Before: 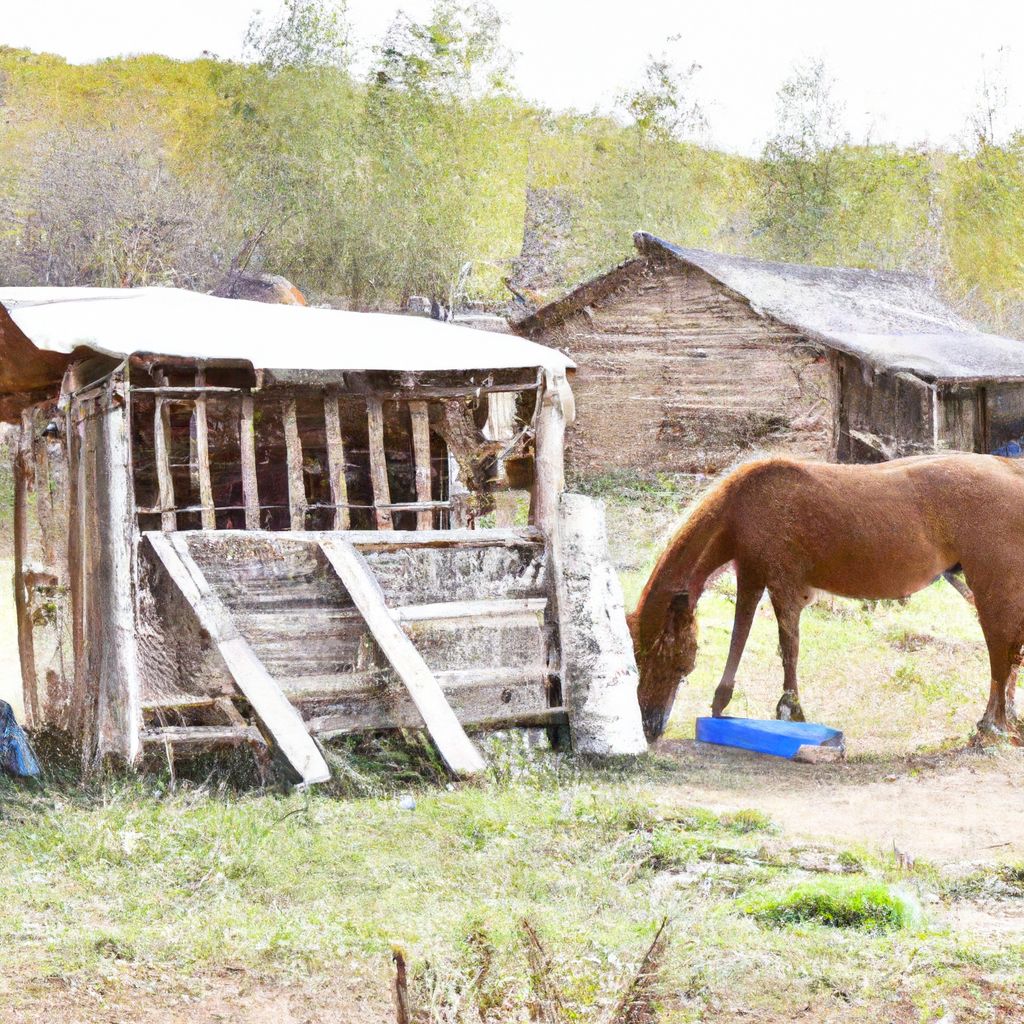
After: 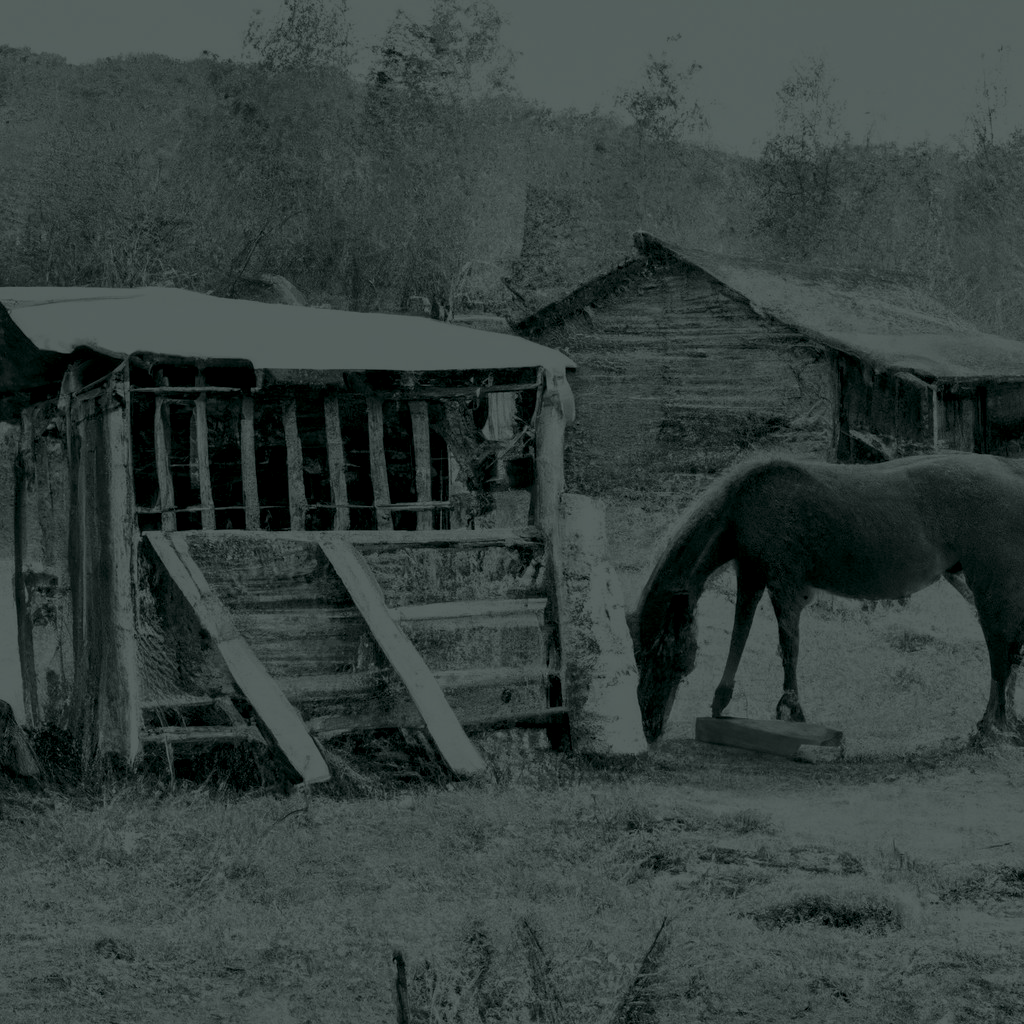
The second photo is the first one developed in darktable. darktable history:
local contrast: highlights 100%, shadows 100%, detail 120%, midtone range 0.2
colorize: hue 90°, saturation 19%, lightness 1.59%, version 1
